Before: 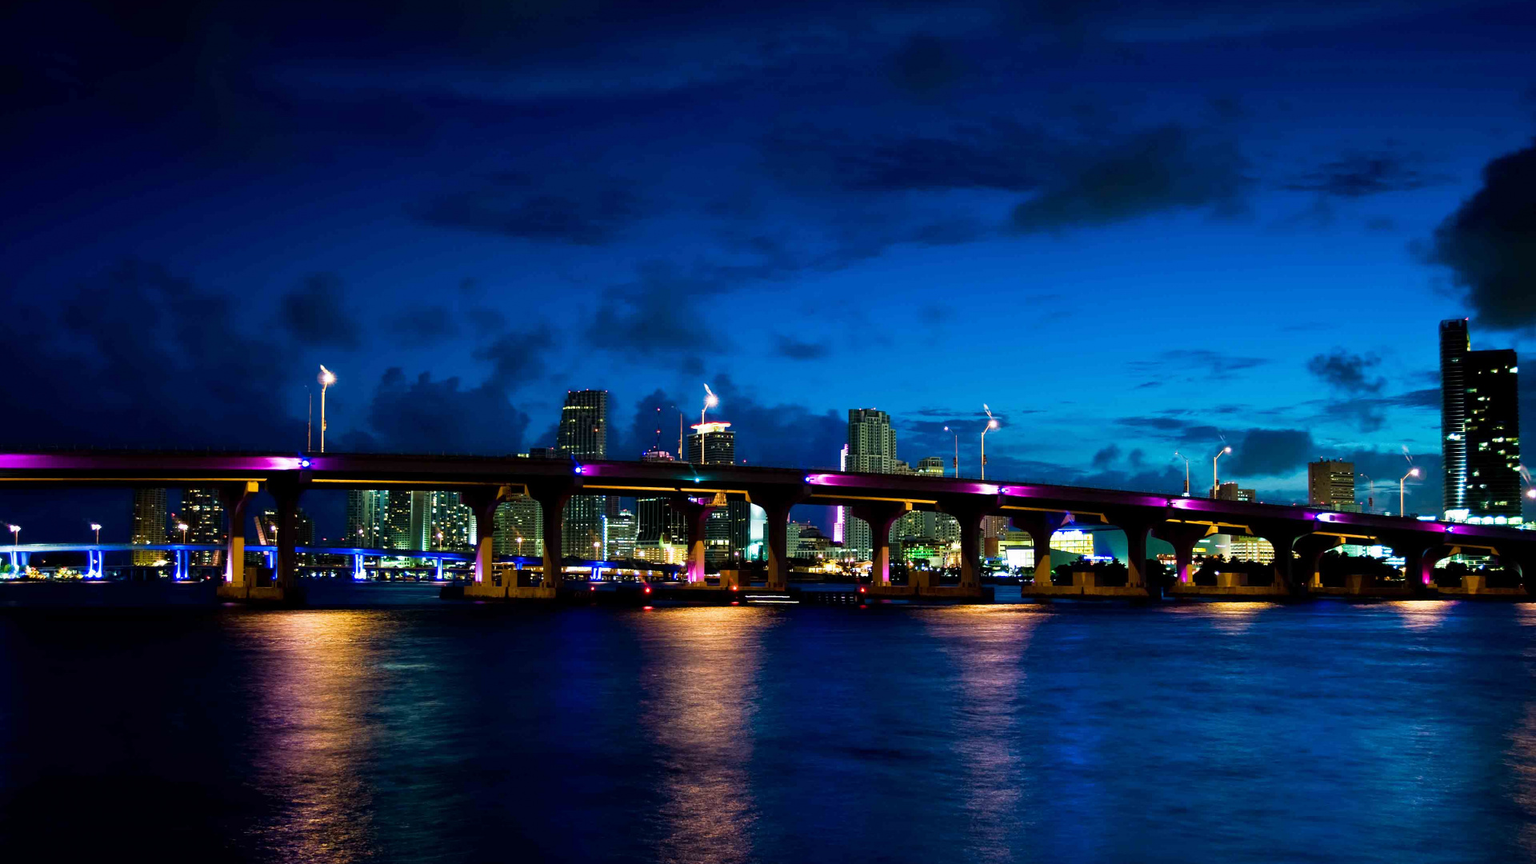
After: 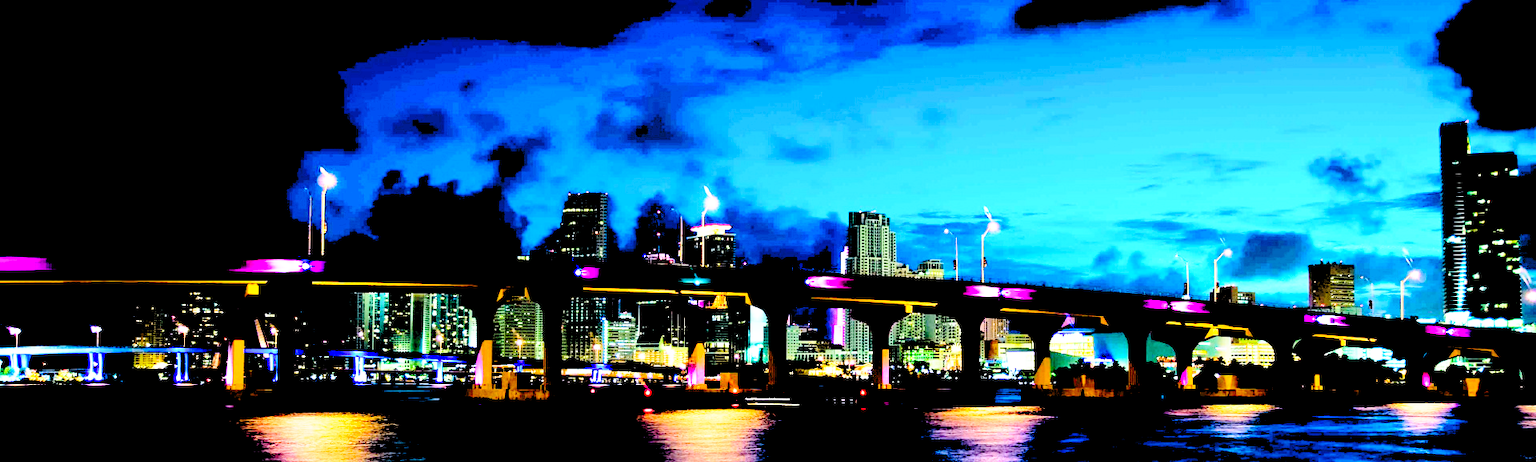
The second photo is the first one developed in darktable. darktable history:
rgb levels: levels [[0.027, 0.429, 0.996], [0, 0.5, 1], [0, 0.5, 1]]
crop and rotate: top 23.043%, bottom 23.437%
contrast brightness saturation: contrast 0.23, brightness 0.1, saturation 0.29
base curve: curves: ch0 [(0, 0) (0.032, 0.037) (0.105, 0.228) (0.435, 0.76) (0.856, 0.983) (1, 1)], preserve colors none
